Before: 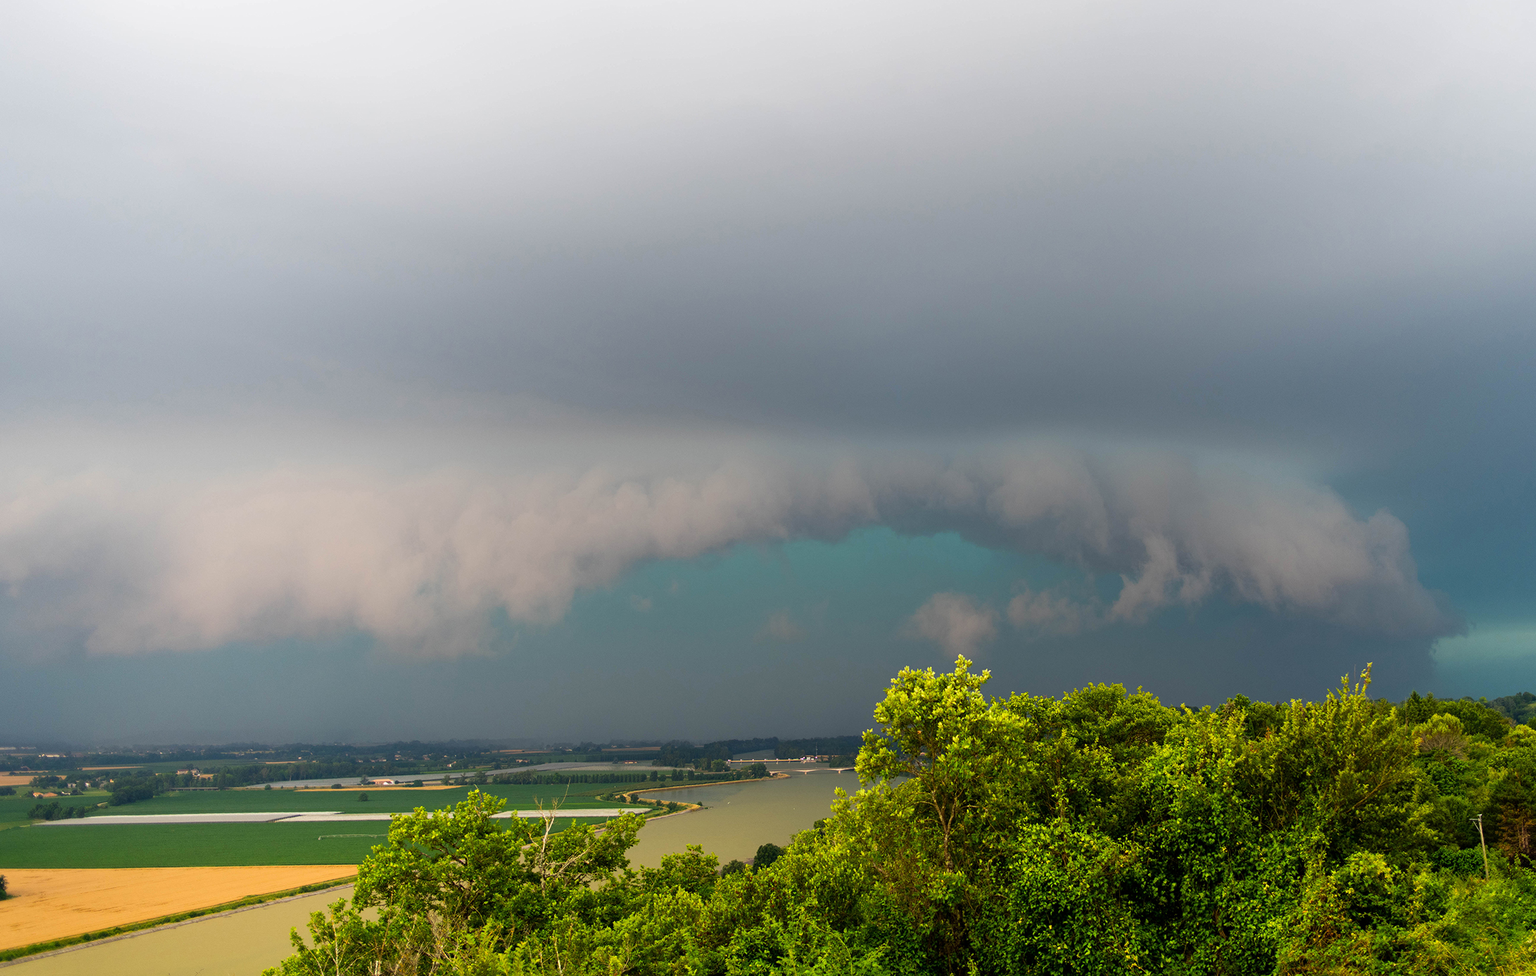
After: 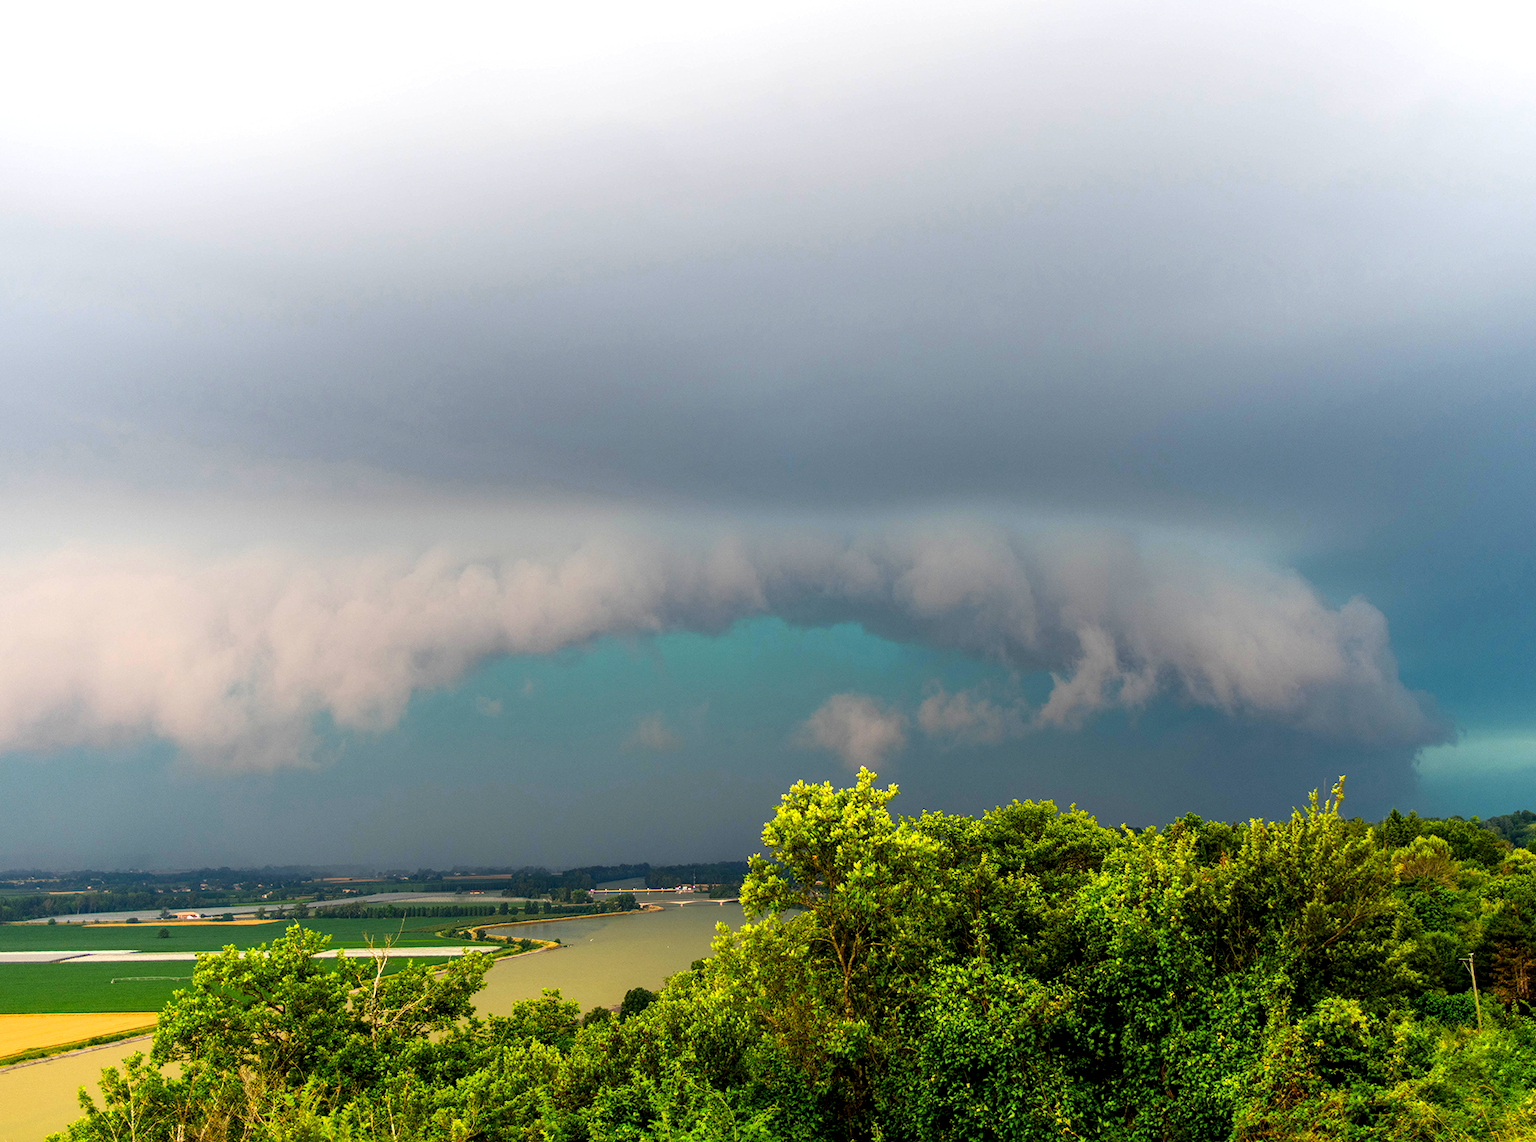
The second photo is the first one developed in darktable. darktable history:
tone equalizer: -8 EV -0.411 EV, -7 EV -0.381 EV, -6 EV -0.364 EV, -5 EV -0.187 EV, -3 EV 0.244 EV, -2 EV 0.313 EV, -1 EV 0.383 EV, +0 EV 0.388 EV
crop and rotate: left 14.605%
color balance rgb: perceptual saturation grading › global saturation 0.265%, perceptual saturation grading › mid-tones 10.946%
local contrast: on, module defaults
contrast brightness saturation: contrast 0.079, saturation 0.202
